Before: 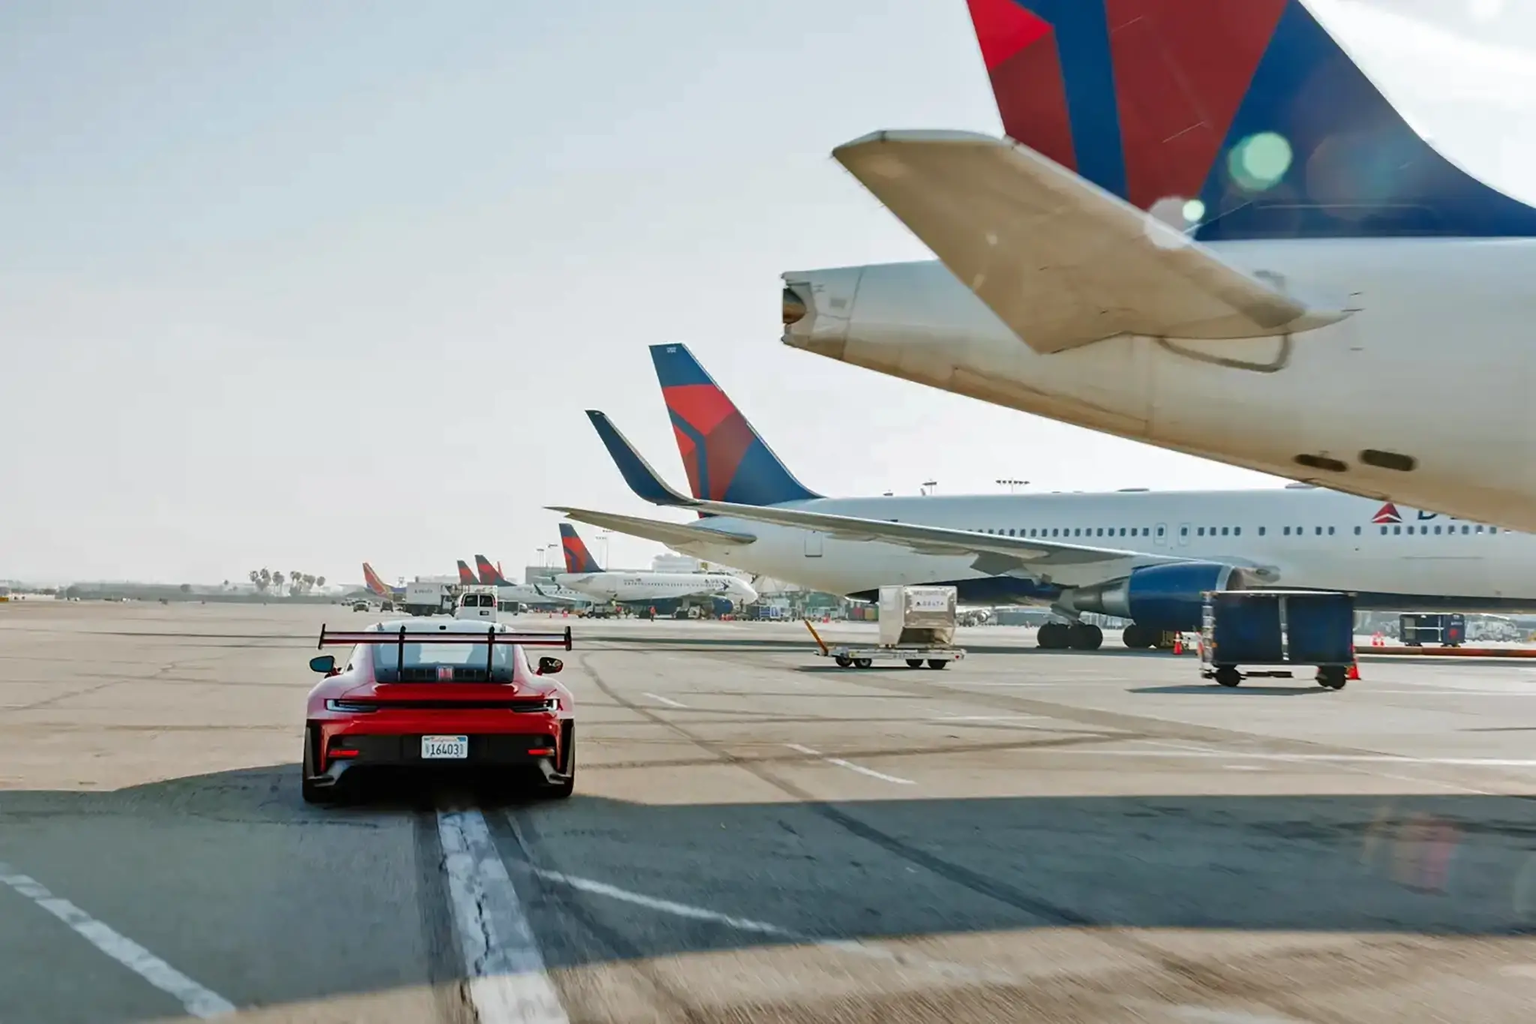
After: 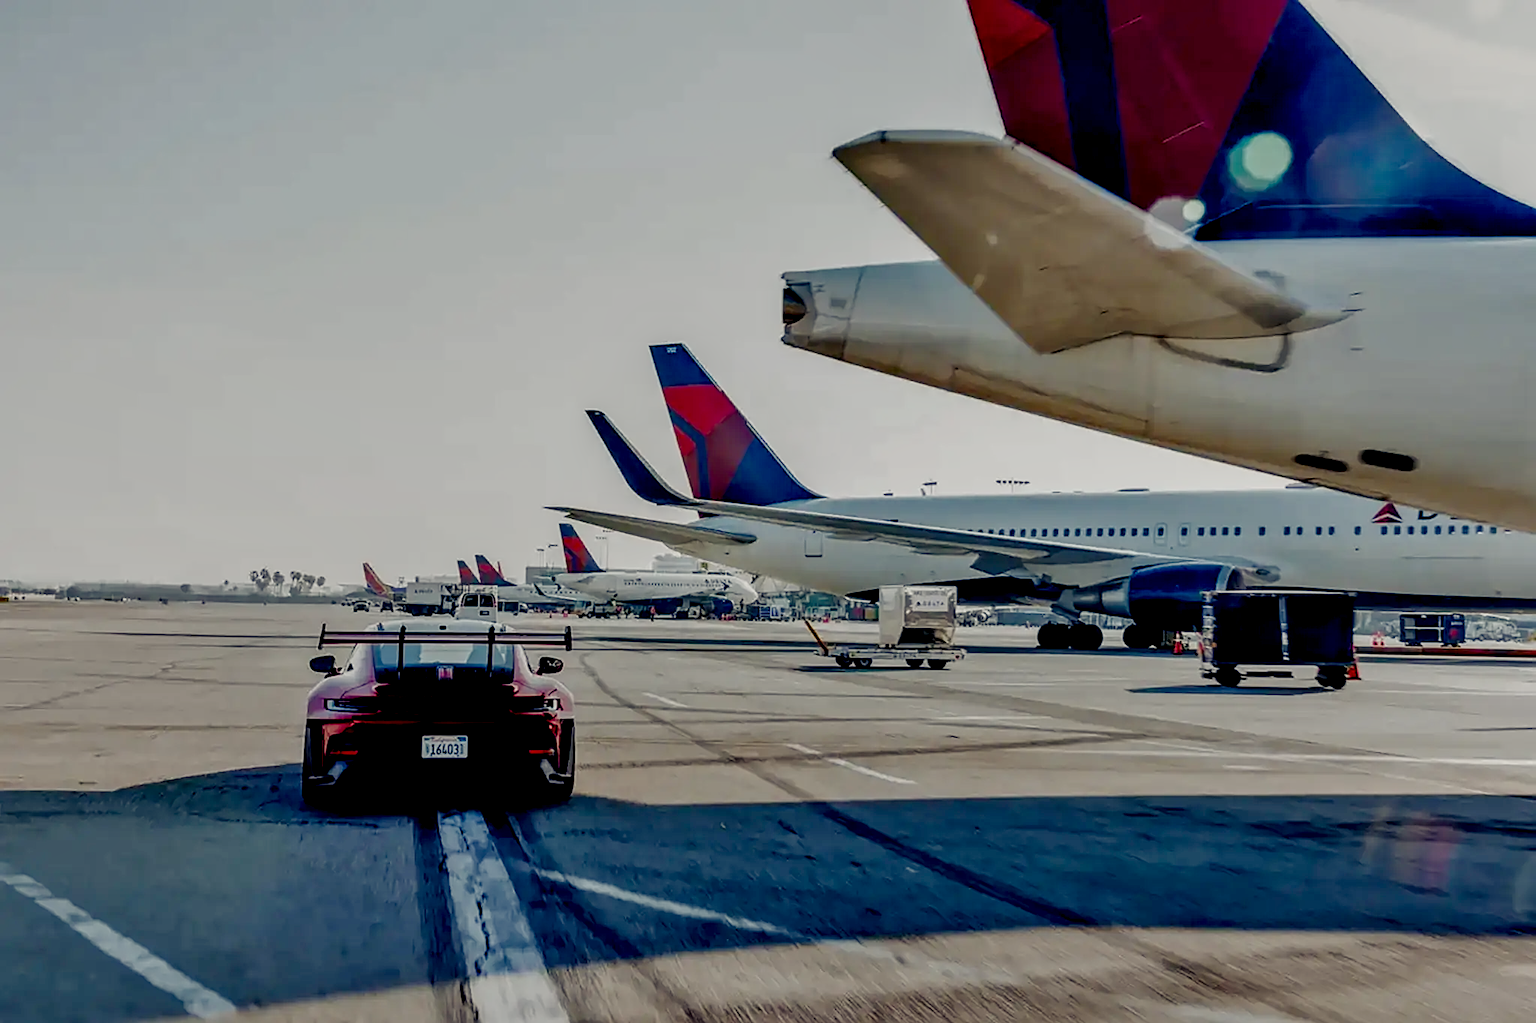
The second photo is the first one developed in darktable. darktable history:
tone equalizer: -8 EV -1.84 EV, -7 EV -1.16 EV, -6 EV -1.62 EV, smoothing diameter 25%, edges refinement/feathering 10, preserve details guided filter
local contrast: highlights 60%, shadows 60%, detail 160%
color balance rgb: shadows lift › luminance -28.76%, shadows lift › chroma 15%, shadows lift › hue 270°, power › chroma 1%, power › hue 255°, highlights gain › luminance 7.14%, highlights gain › chroma 2%, highlights gain › hue 90°, global offset › luminance -0.29%, global offset › hue 260°, perceptual saturation grading › global saturation 20%, perceptual saturation grading › highlights -13.92%, perceptual saturation grading › shadows 50%
white balance: red 1.009, blue 0.985
filmic rgb: middle gray luminance 30%, black relative exposure -9 EV, white relative exposure 7 EV, threshold 6 EV, target black luminance 0%, hardness 2.94, latitude 2.04%, contrast 0.963, highlights saturation mix 5%, shadows ↔ highlights balance 12.16%, add noise in highlights 0, preserve chrominance no, color science v3 (2019), use custom middle-gray values true, iterations of high-quality reconstruction 0, contrast in highlights soft, enable highlight reconstruction true
sharpen: on, module defaults
